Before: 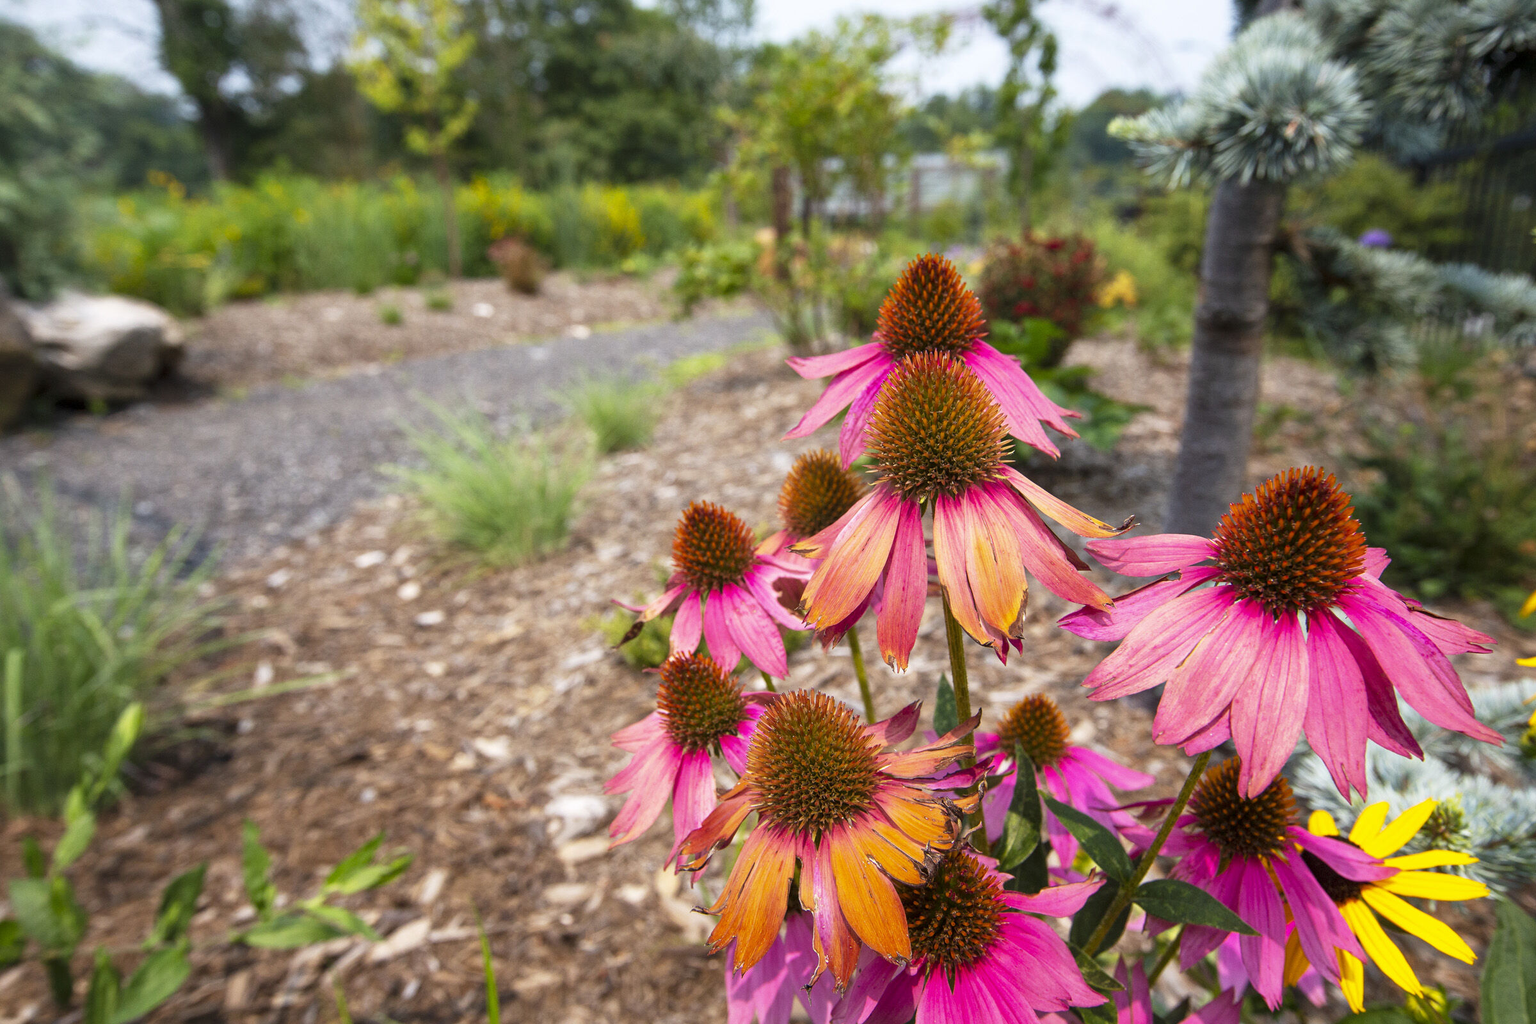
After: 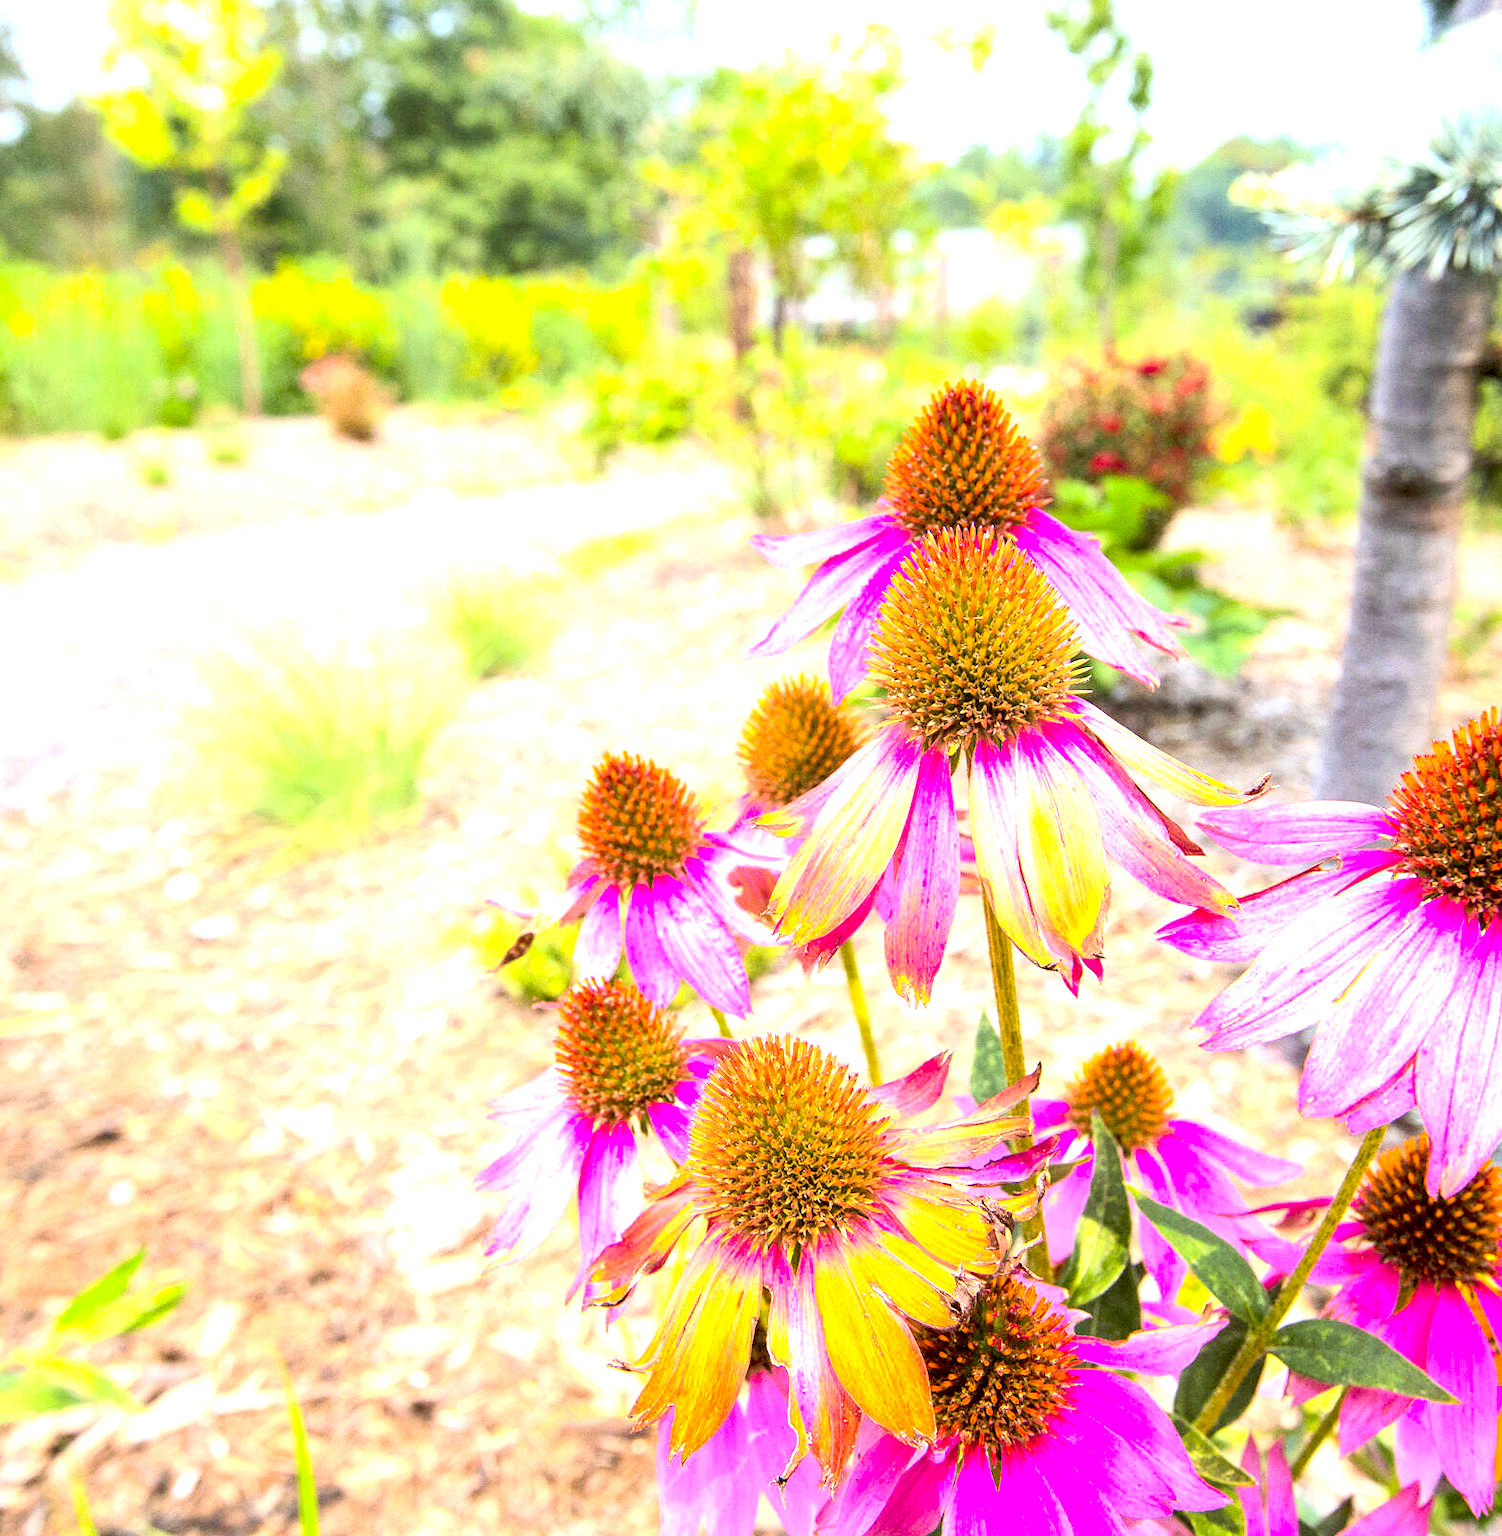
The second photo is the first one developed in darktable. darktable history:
exposure: black level correction 0.006, exposure 2.072 EV, compensate exposure bias true, compensate highlight preservation false
crop and rotate: left 18.718%, right 16.037%
tone equalizer: edges refinement/feathering 500, mask exposure compensation -1.57 EV, preserve details no
contrast brightness saturation: contrast 0.196, brightness 0.169, saturation 0.218
